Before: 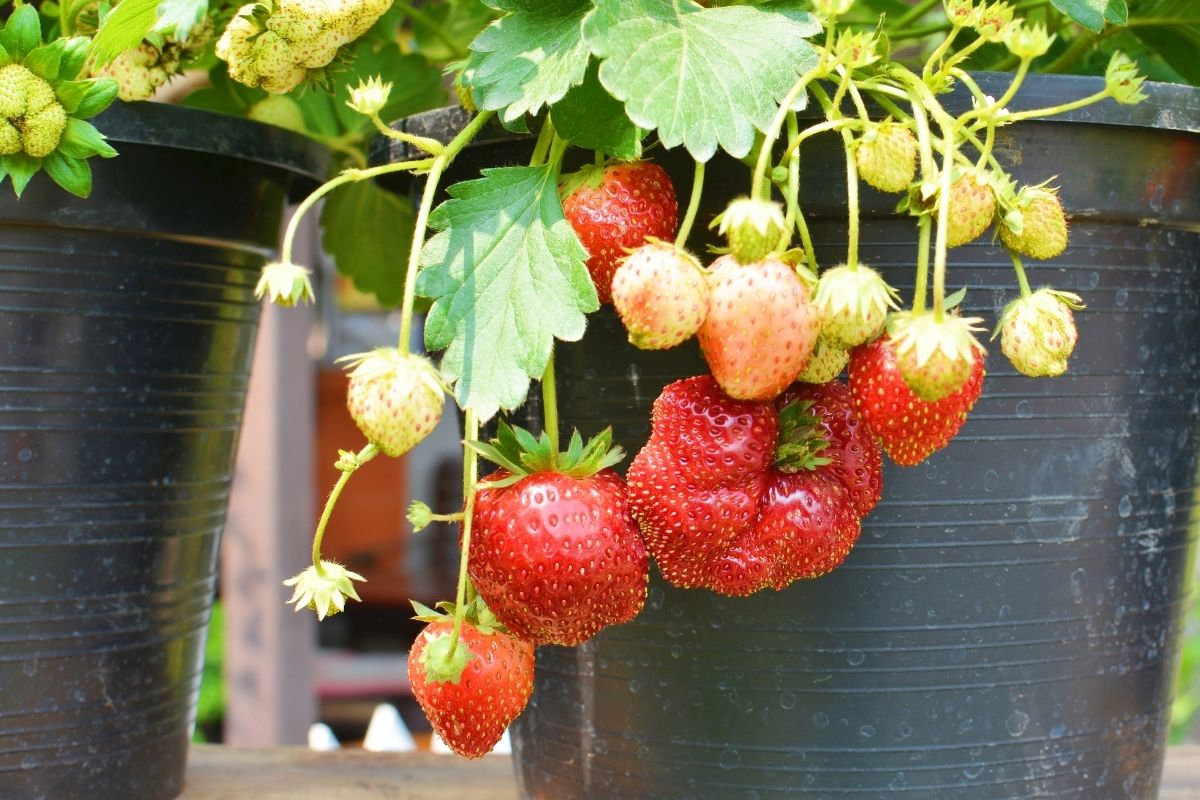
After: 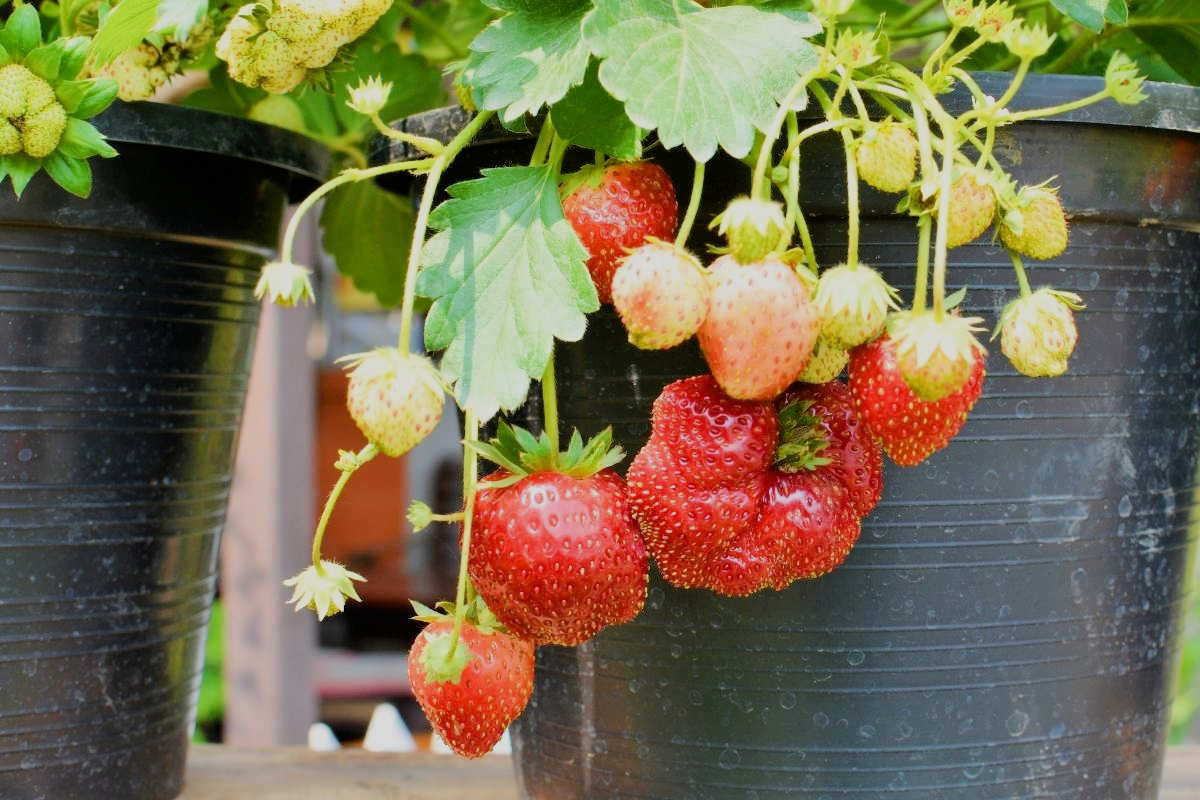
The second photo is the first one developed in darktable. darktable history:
filmic rgb: black relative exposure -7.65 EV, white relative exposure 4.56 EV, hardness 3.61
exposure: black level correction 0.002, exposure 0.149 EV, compensate exposure bias true, compensate highlight preservation false
